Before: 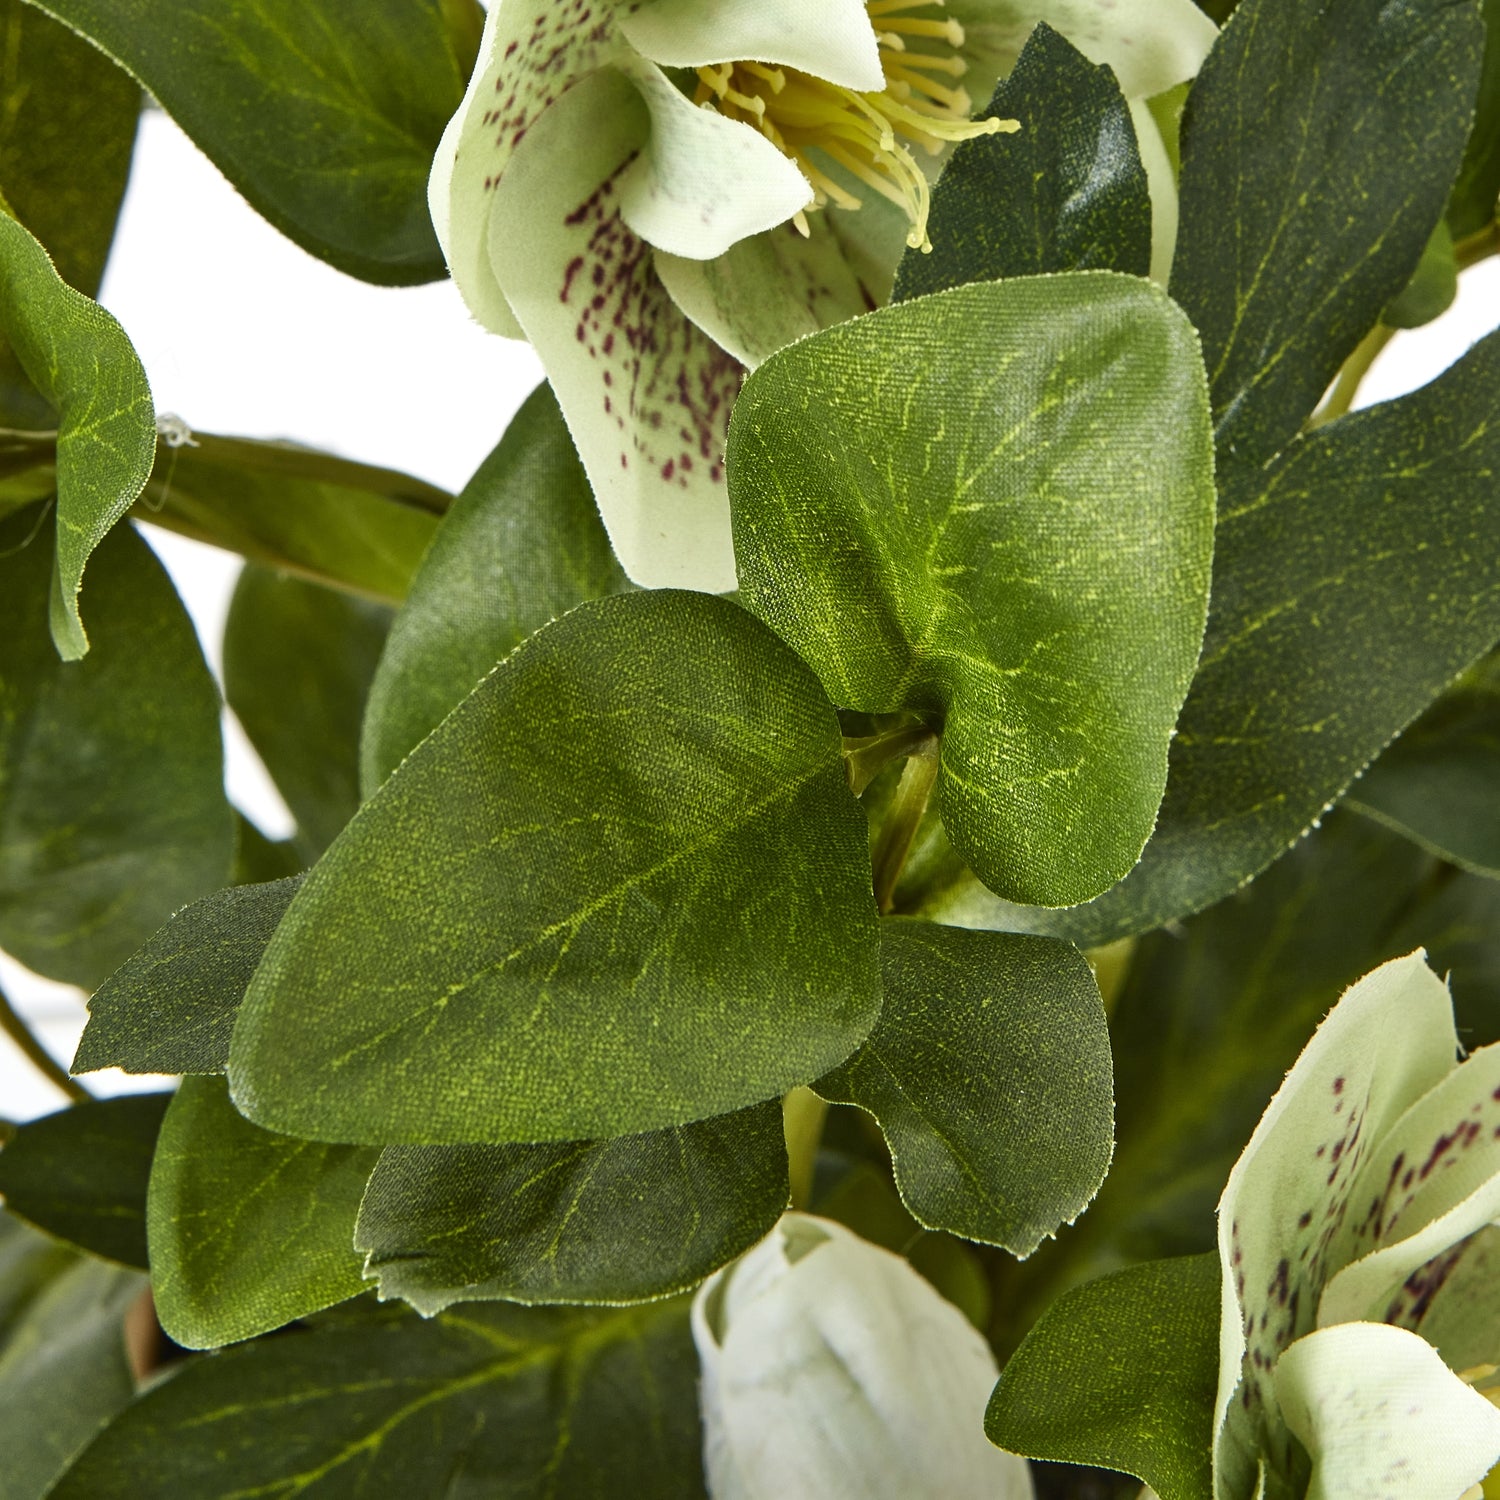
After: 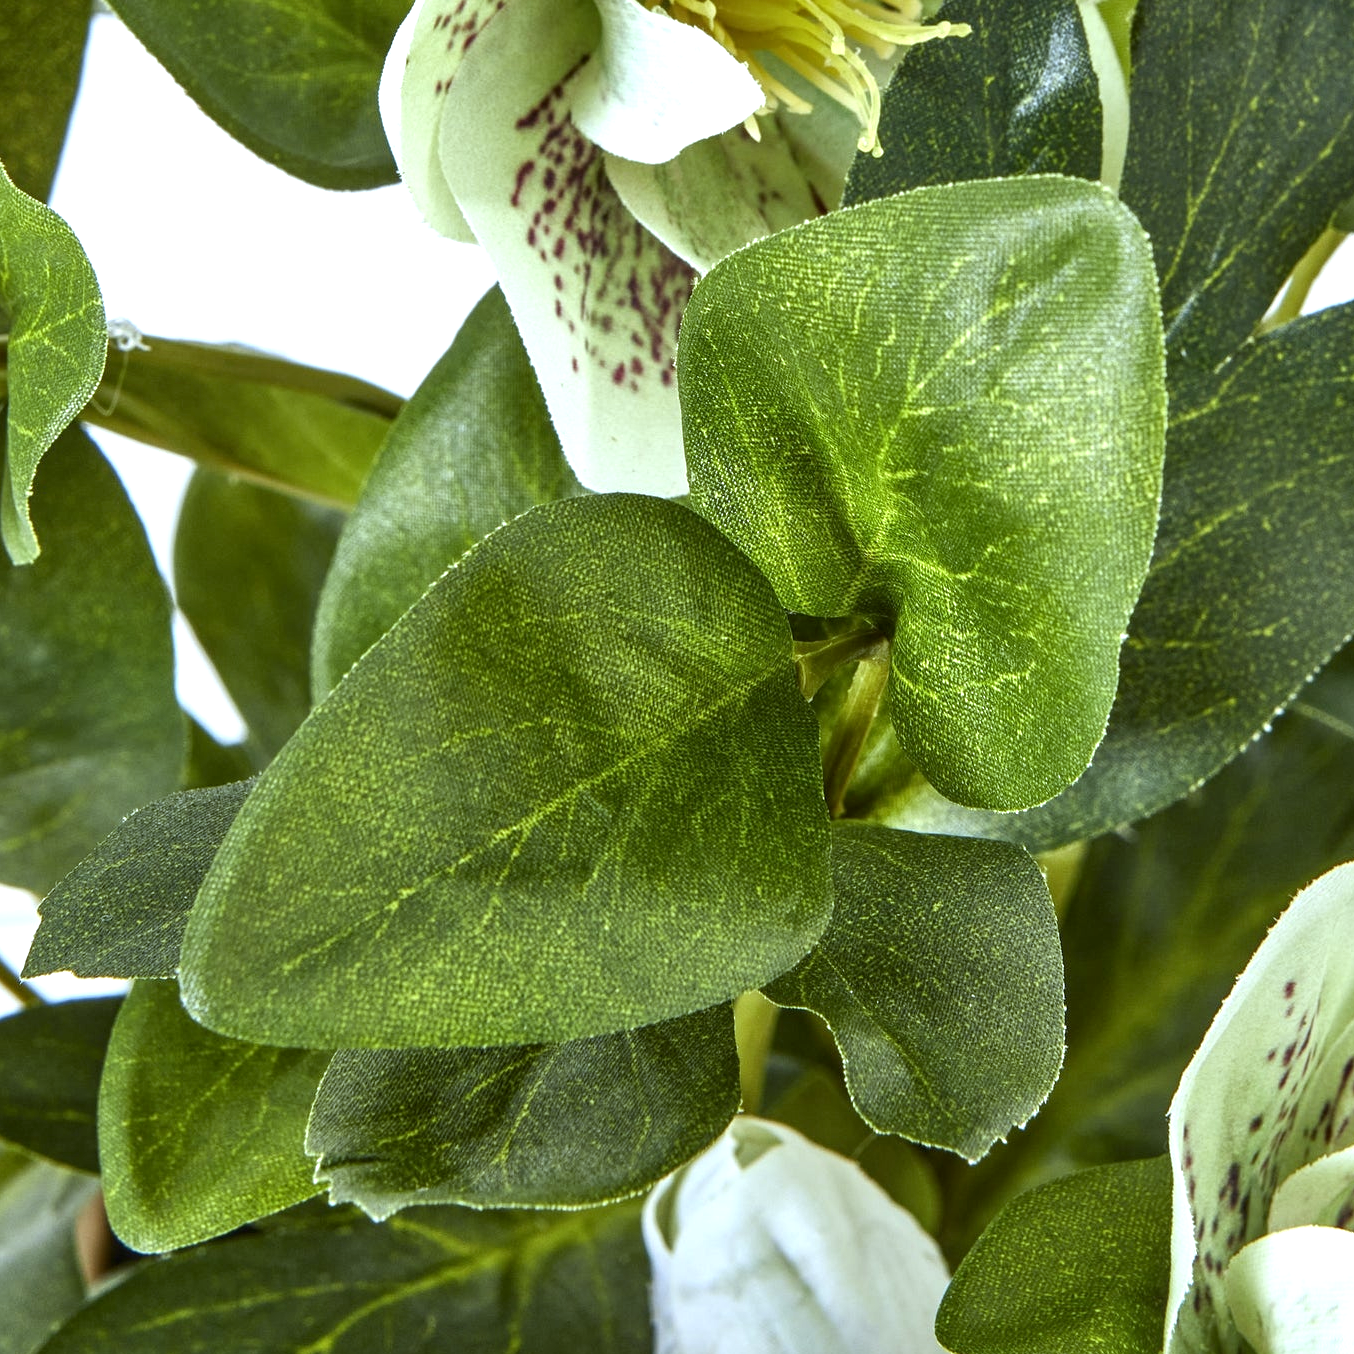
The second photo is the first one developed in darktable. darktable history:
crop: left 3.305%, top 6.436%, right 6.389%, bottom 3.258%
exposure: black level correction 0.001, exposure 0.5 EV, compensate exposure bias true, compensate highlight preservation false
white balance: red 0.926, green 1.003, blue 1.133
local contrast: on, module defaults
